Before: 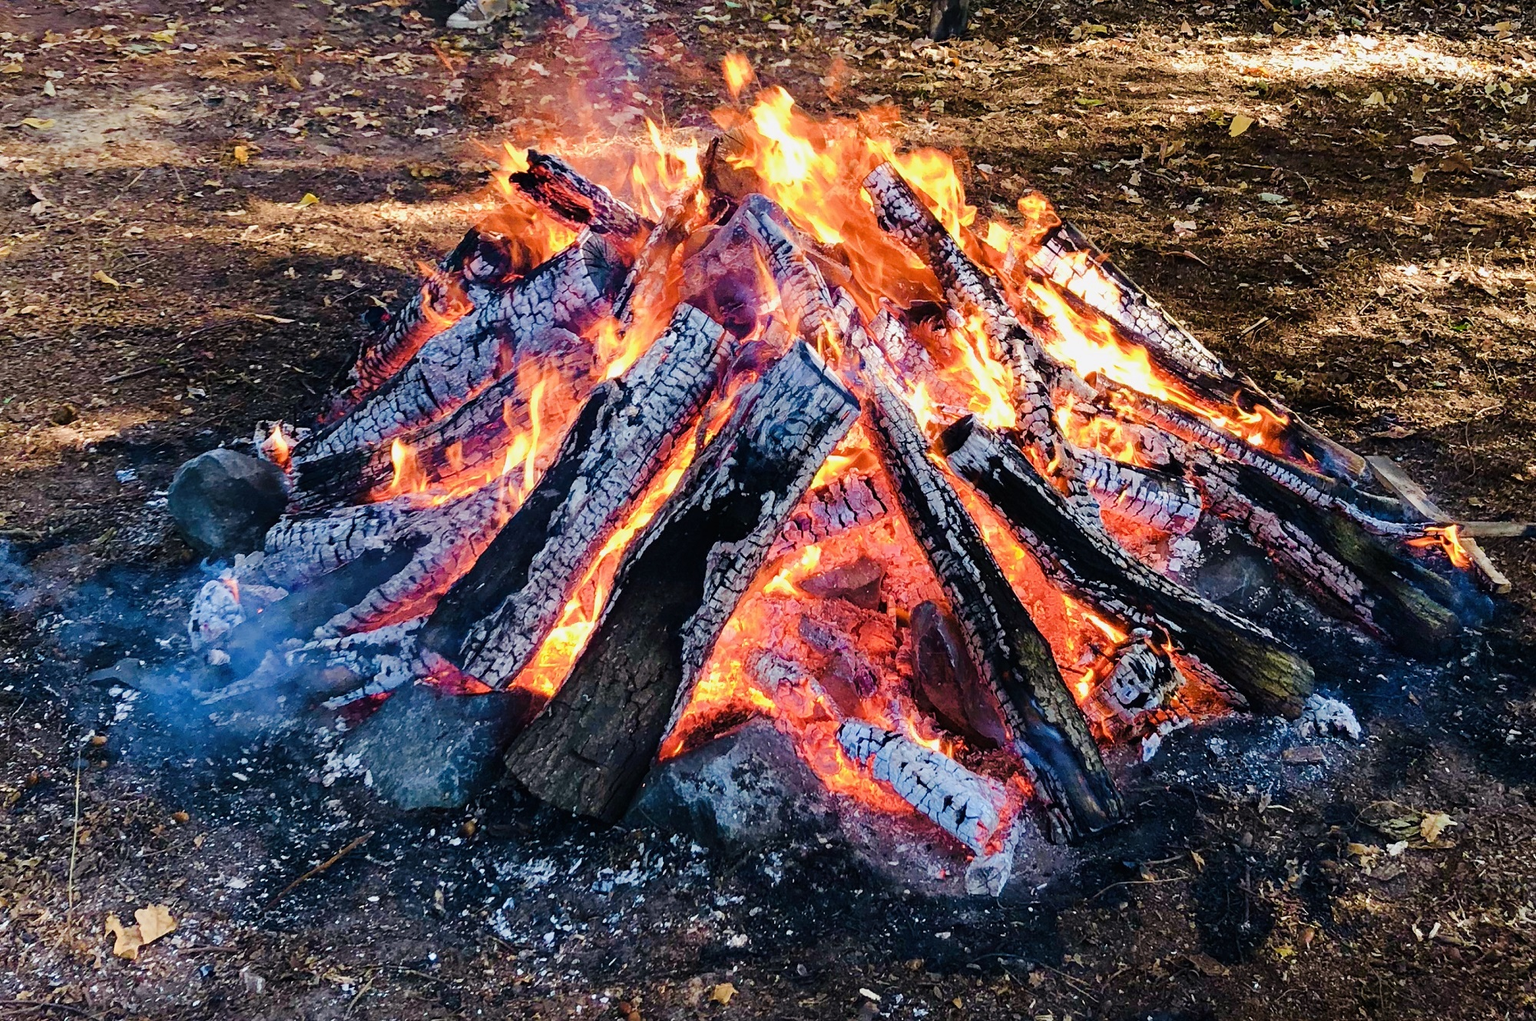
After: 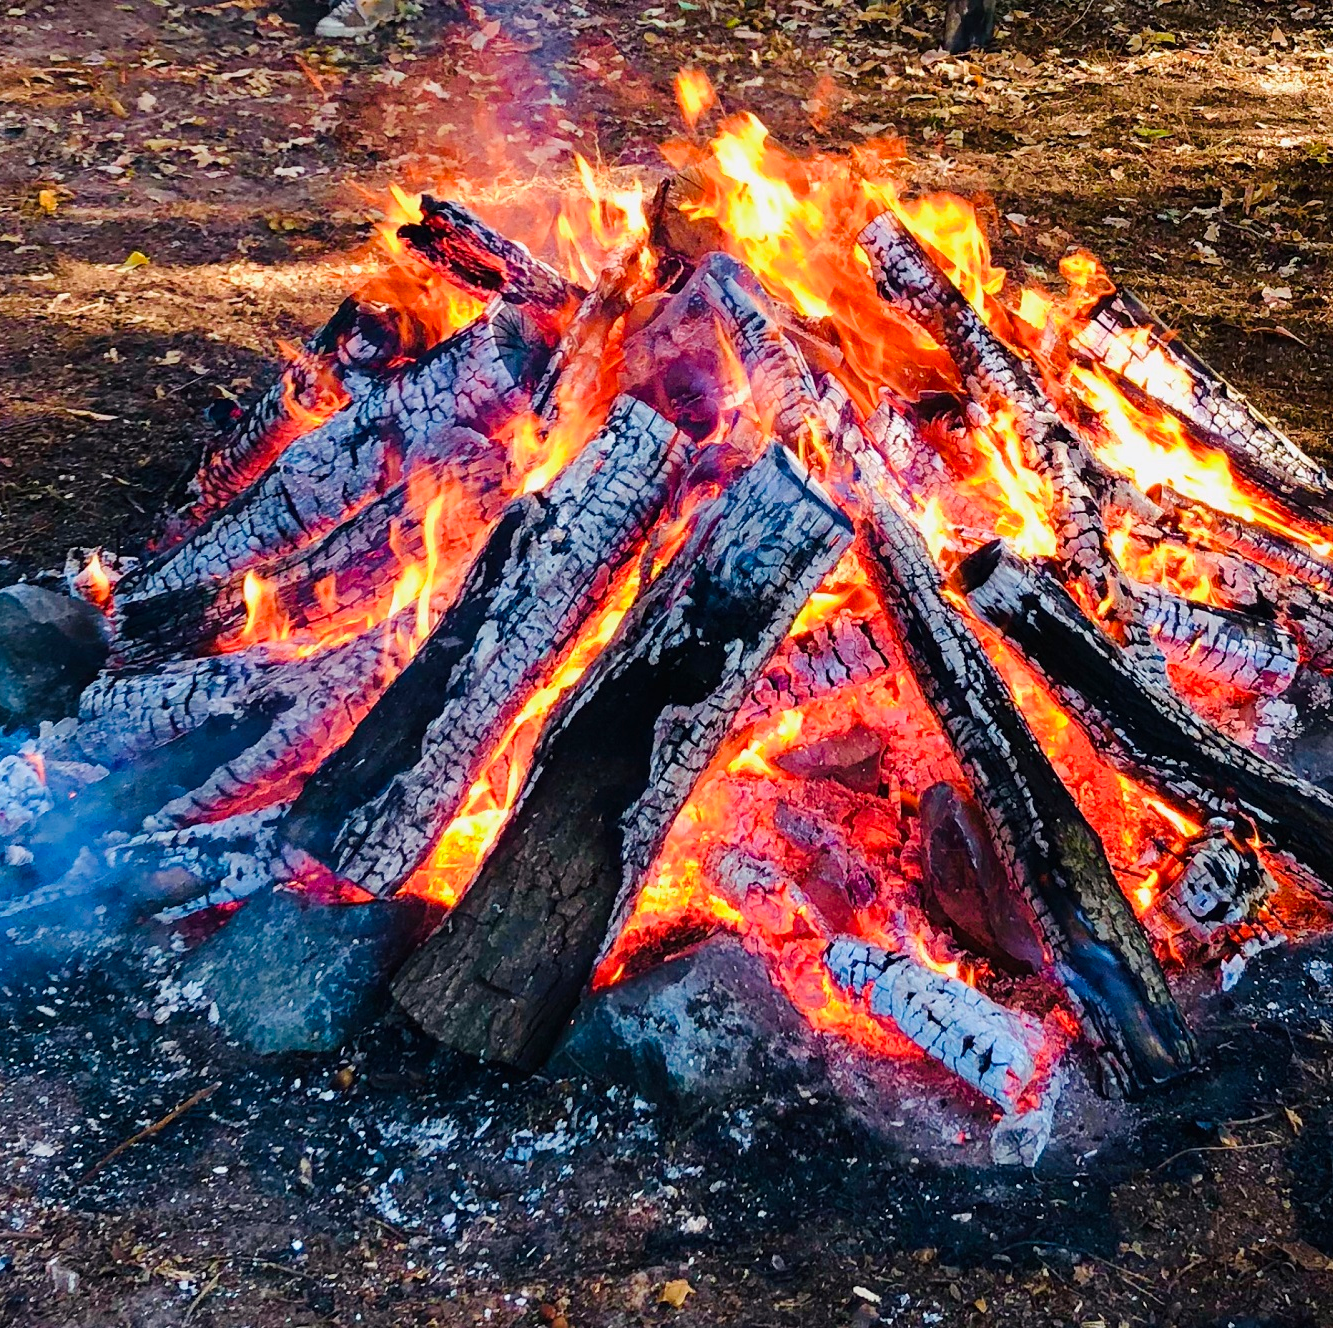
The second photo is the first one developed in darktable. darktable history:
crop and rotate: left 13.337%, right 19.967%
contrast brightness saturation: saturation 0.104
